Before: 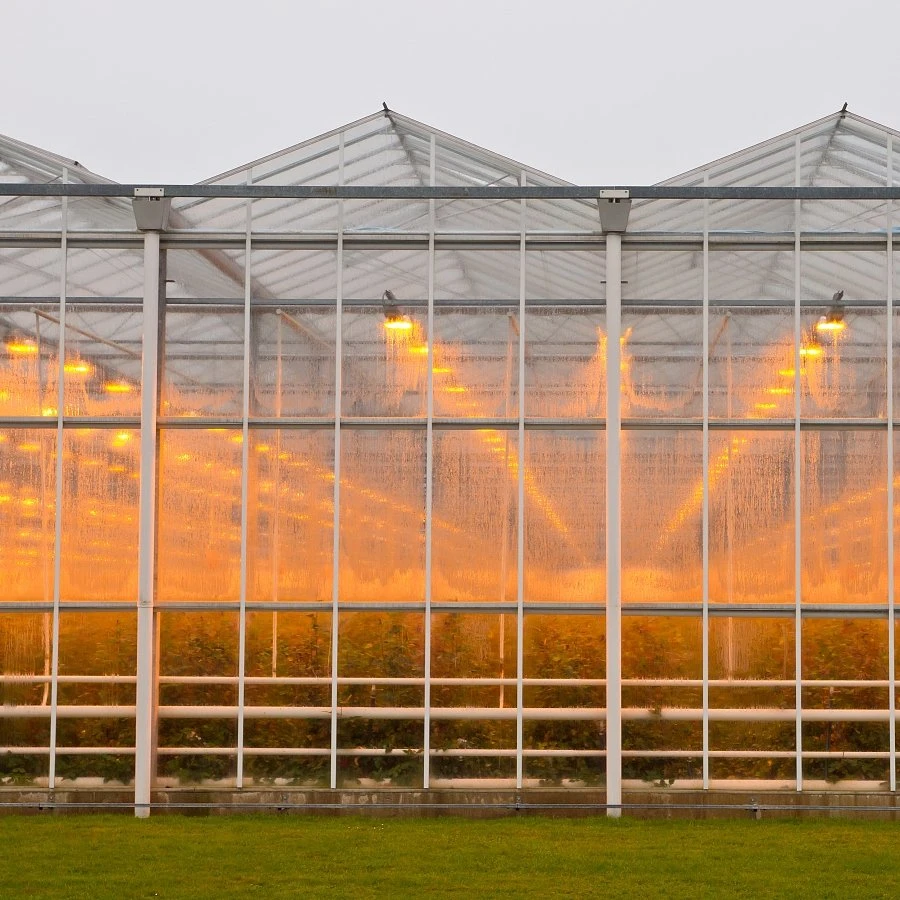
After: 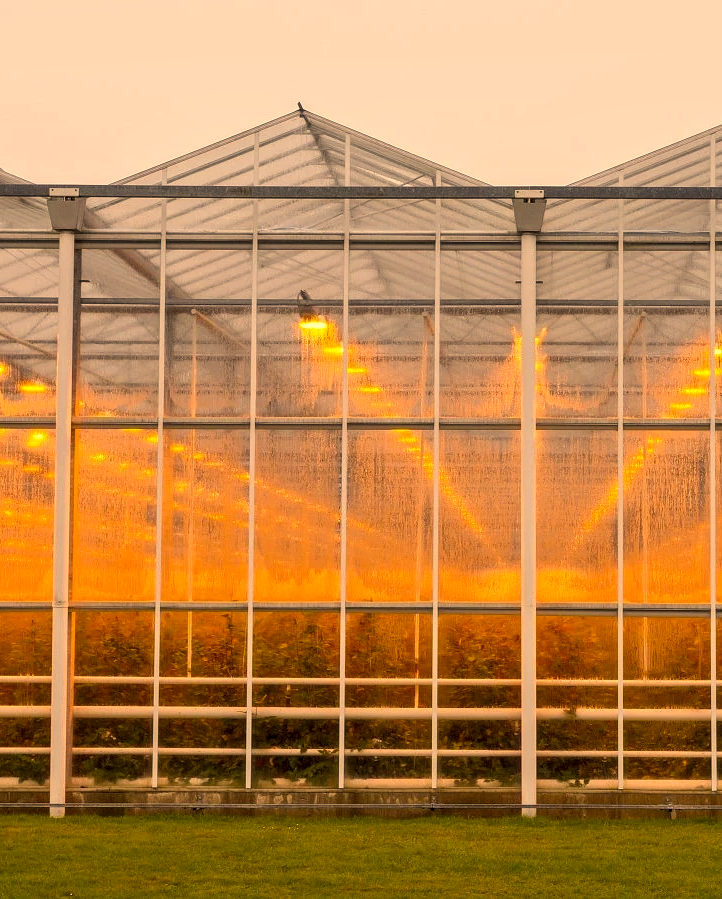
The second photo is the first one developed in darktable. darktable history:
local contrast: highlights 63%, detail 143%, midtone range 0.423
crop and rotate: left 9.508%, right 10.258%
color correction: highlights a* 14.81, highlights b* 31.24
